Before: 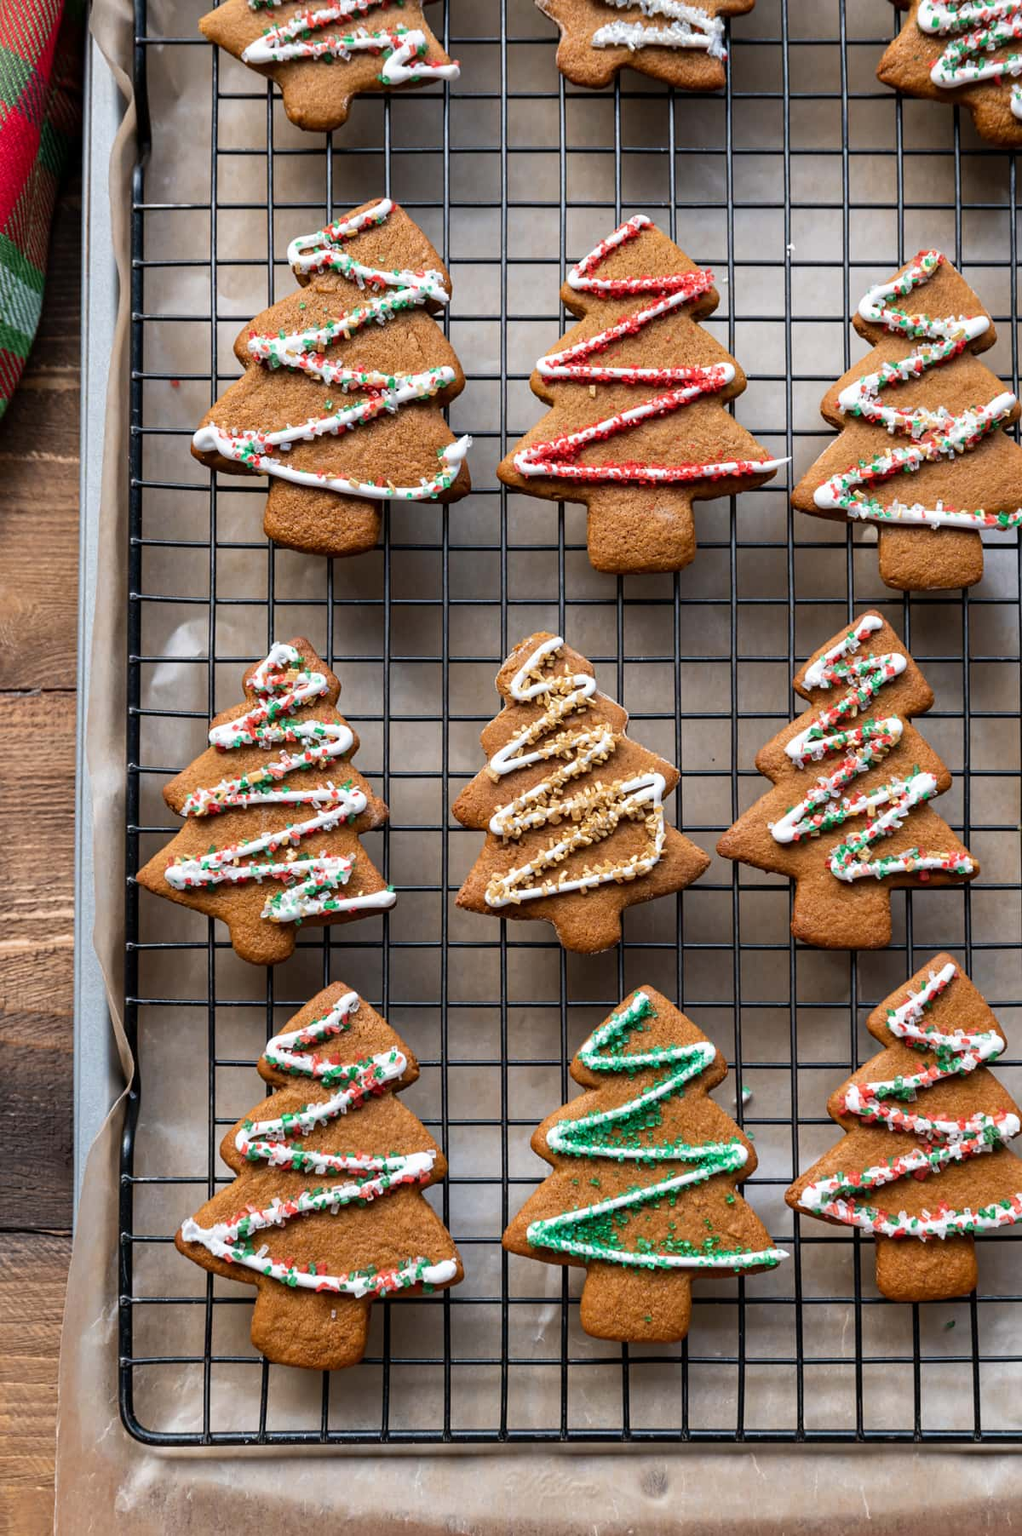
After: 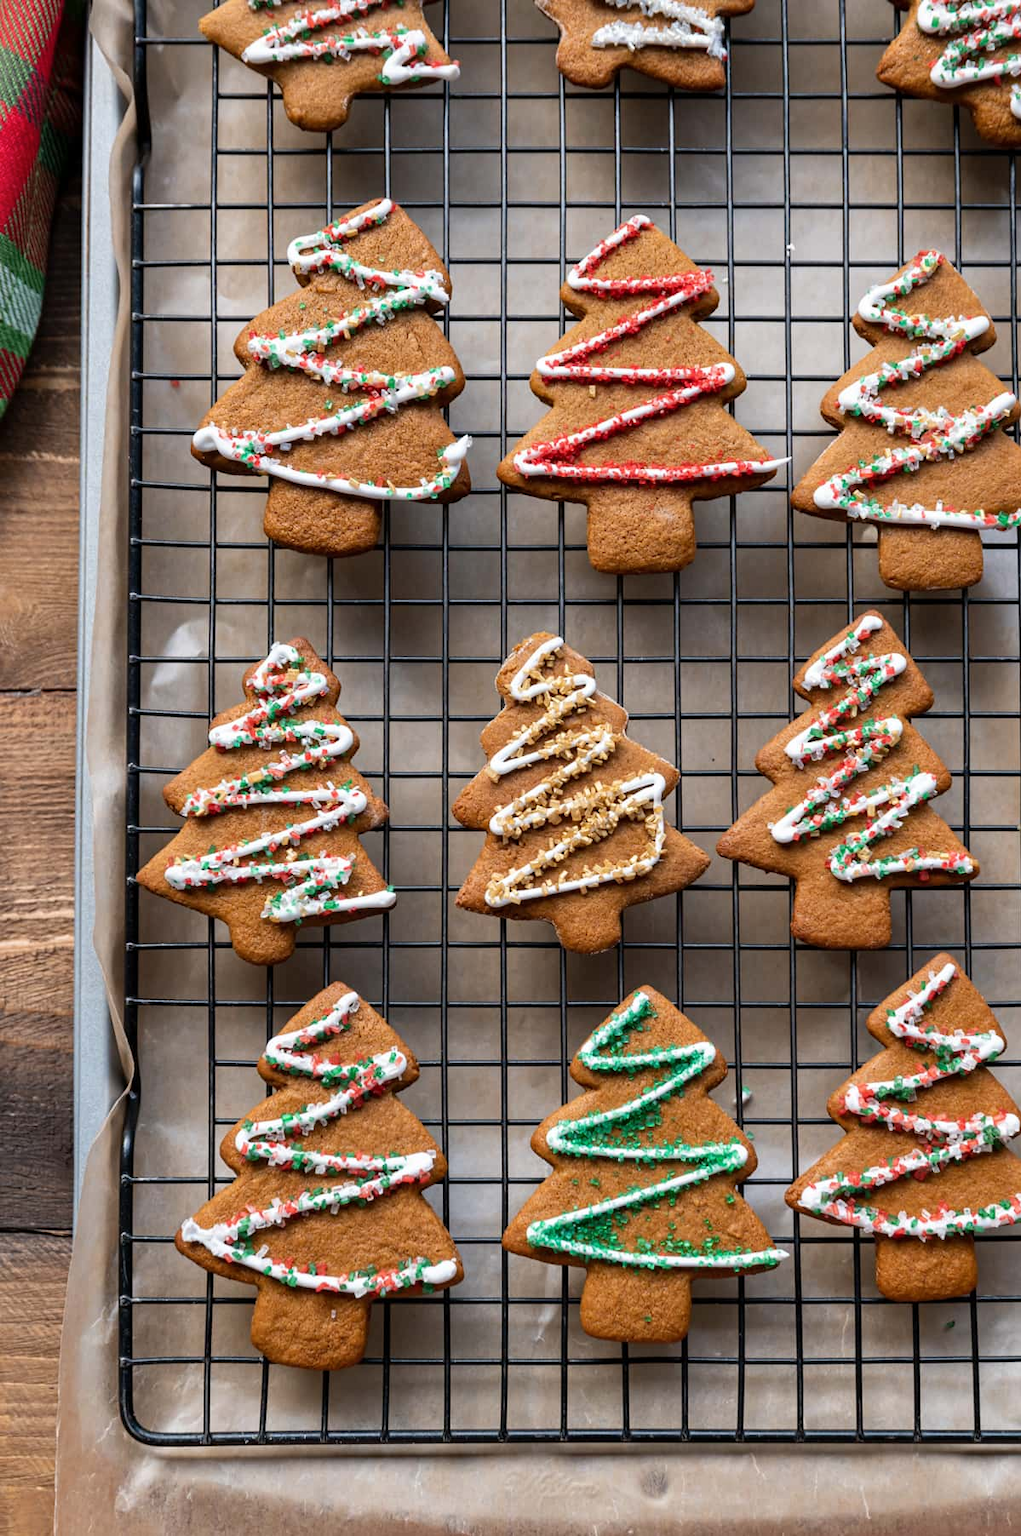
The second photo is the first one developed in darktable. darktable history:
shadows and highlights: shadows 52.98, soften with gaussian
